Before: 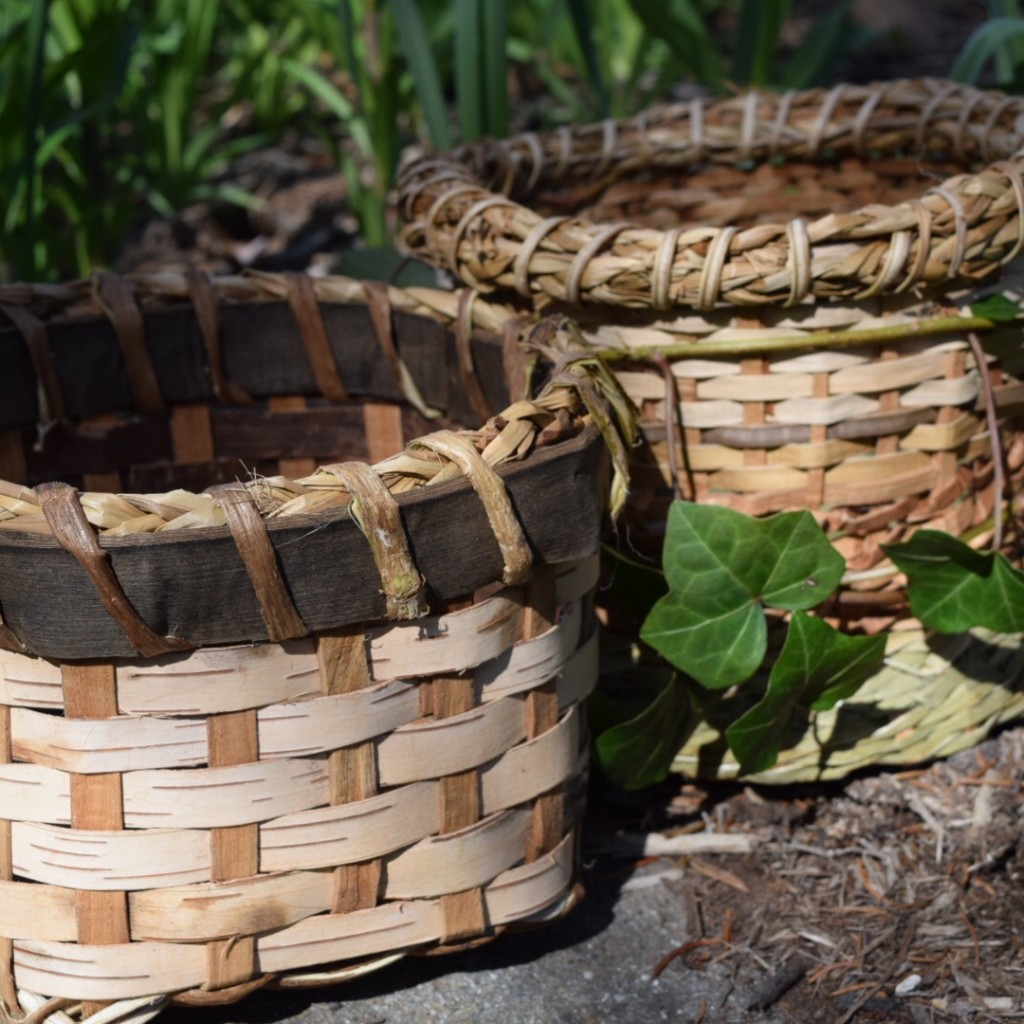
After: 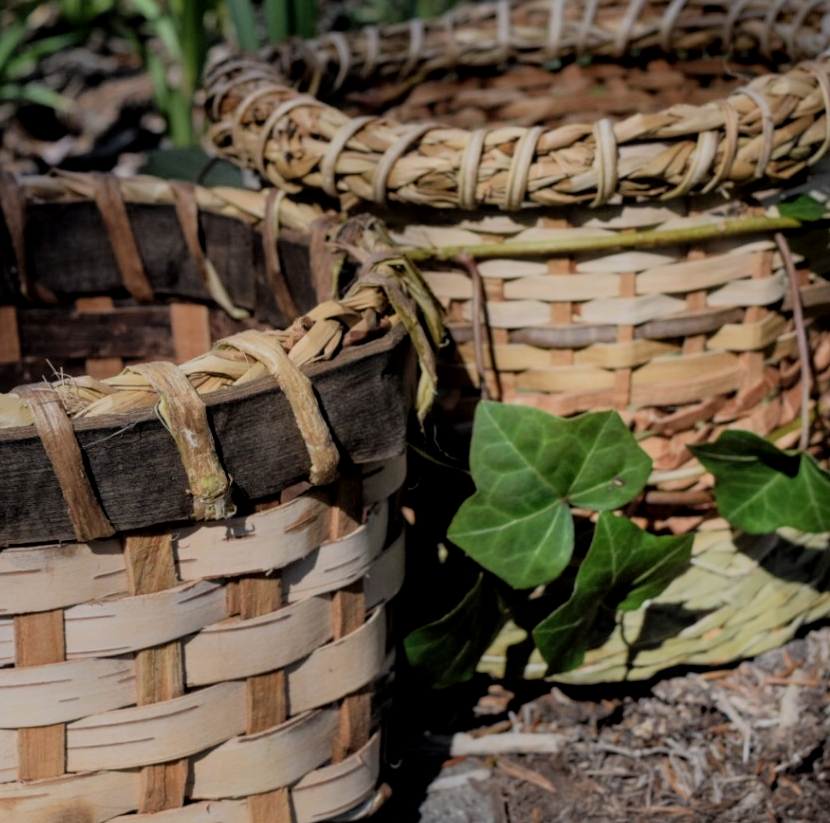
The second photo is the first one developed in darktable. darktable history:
local contrast: on, module defaults
crop: left 18.885%, top 9.777%, right 0%, bottom 9.754%
shadows and highlights: on, module defaults
filmic rgb: black relative exposure -7.14 EV, white relative exposure 5.39 EV, hardness 3.03, color science v6 (2022)
